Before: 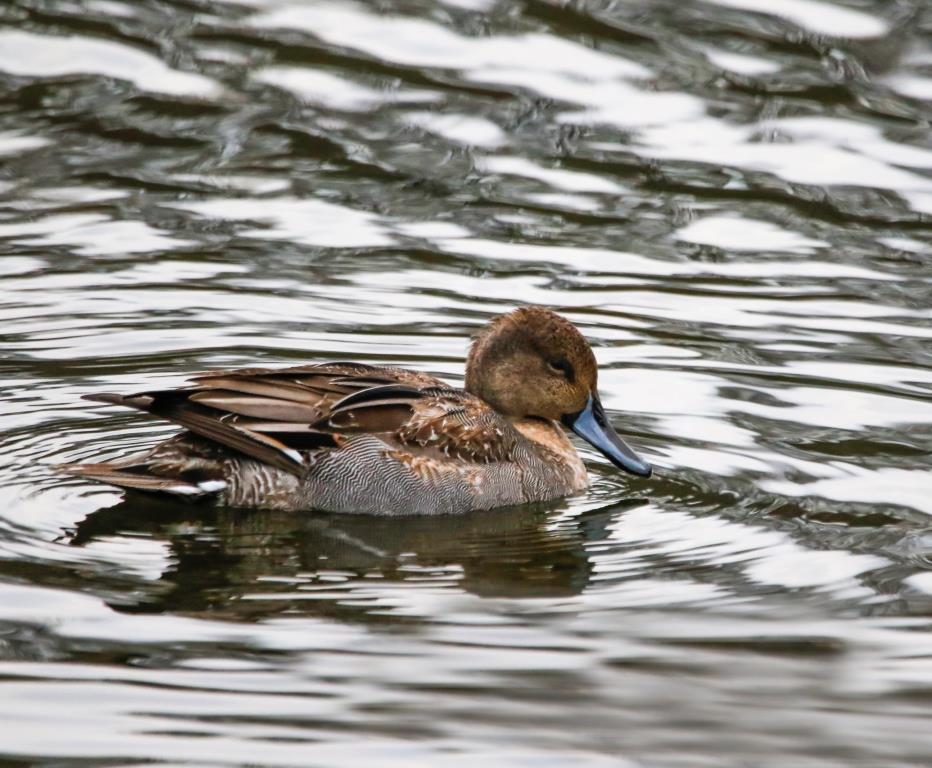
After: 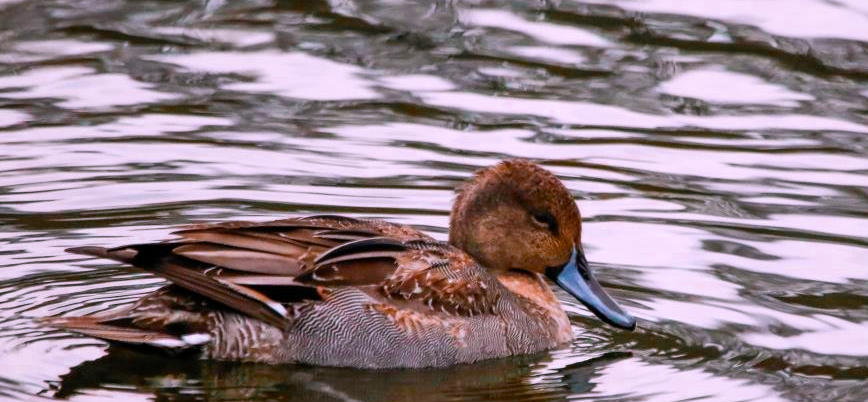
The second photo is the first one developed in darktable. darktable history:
crop: left 1.744%, top 19.225%, right 5.069%, bottom 28.357%
color zones: curves: ch0 [(0.11, 0.396) (0.195, 0.36) (0.25, 0.5) (0.303, 0.412) (0.357, 0.544) (0.75, 0.5) (0.967, 0.328)]; ch1 [(0, 0.468) (0.112, 0.512) (0.202, 0.6) (0.25, 0.5) (0.307, 0.352) (0.357, 0.544) (0.75, 0.5) (0.963, 0.524)]
white balance: red 1.066, blue 1.119
